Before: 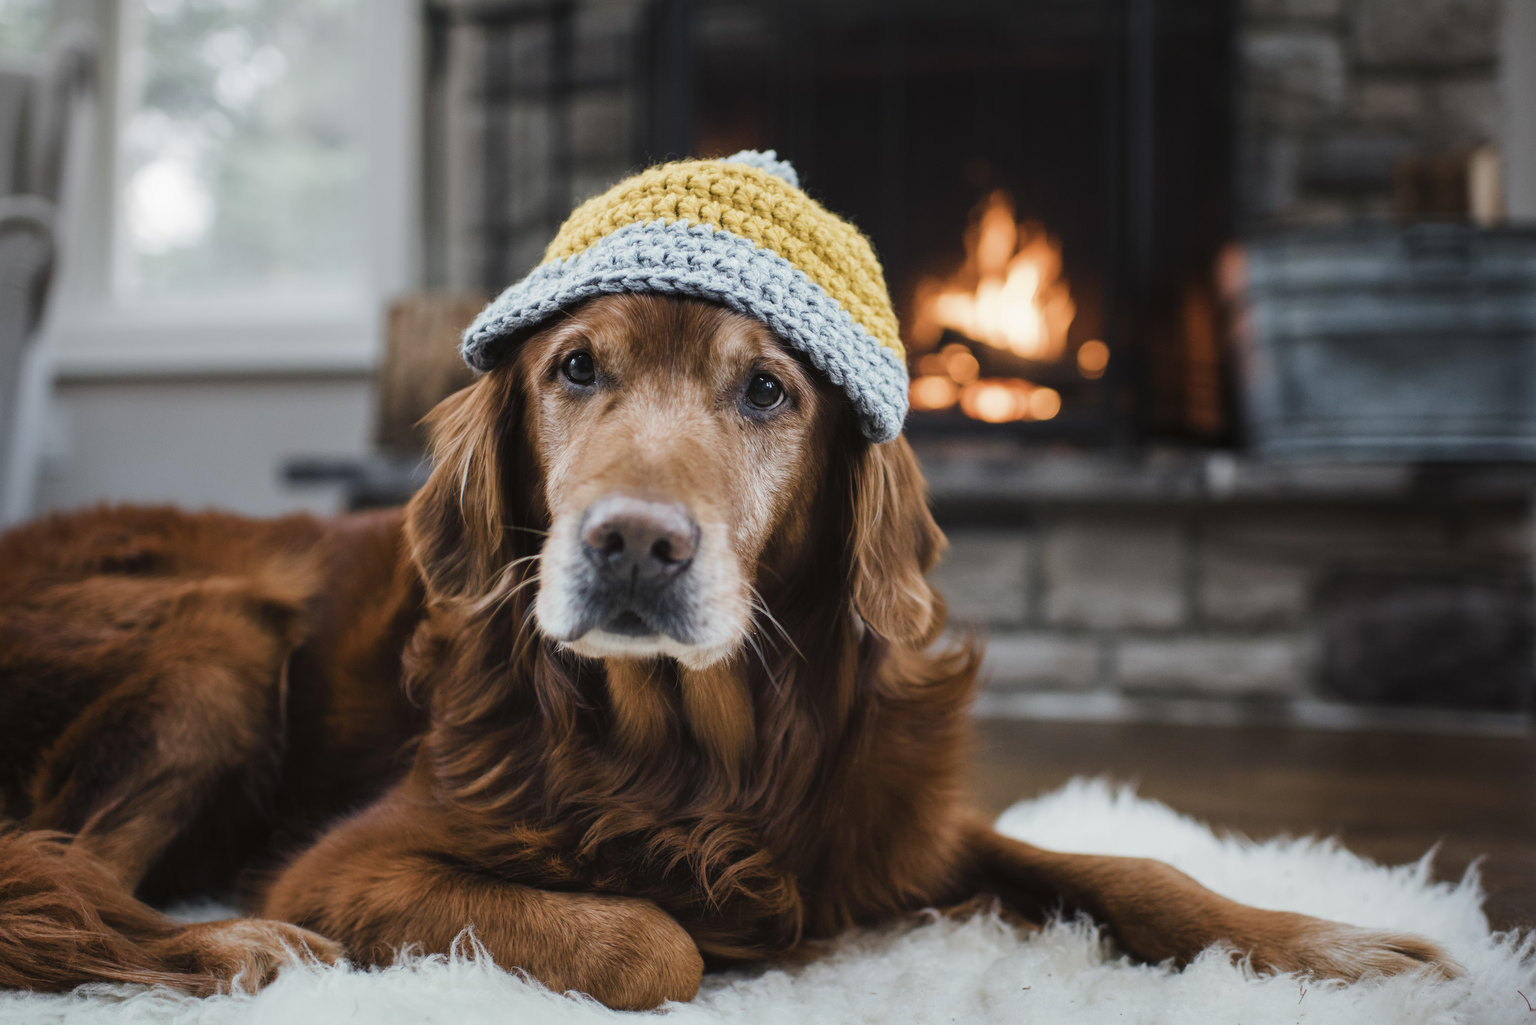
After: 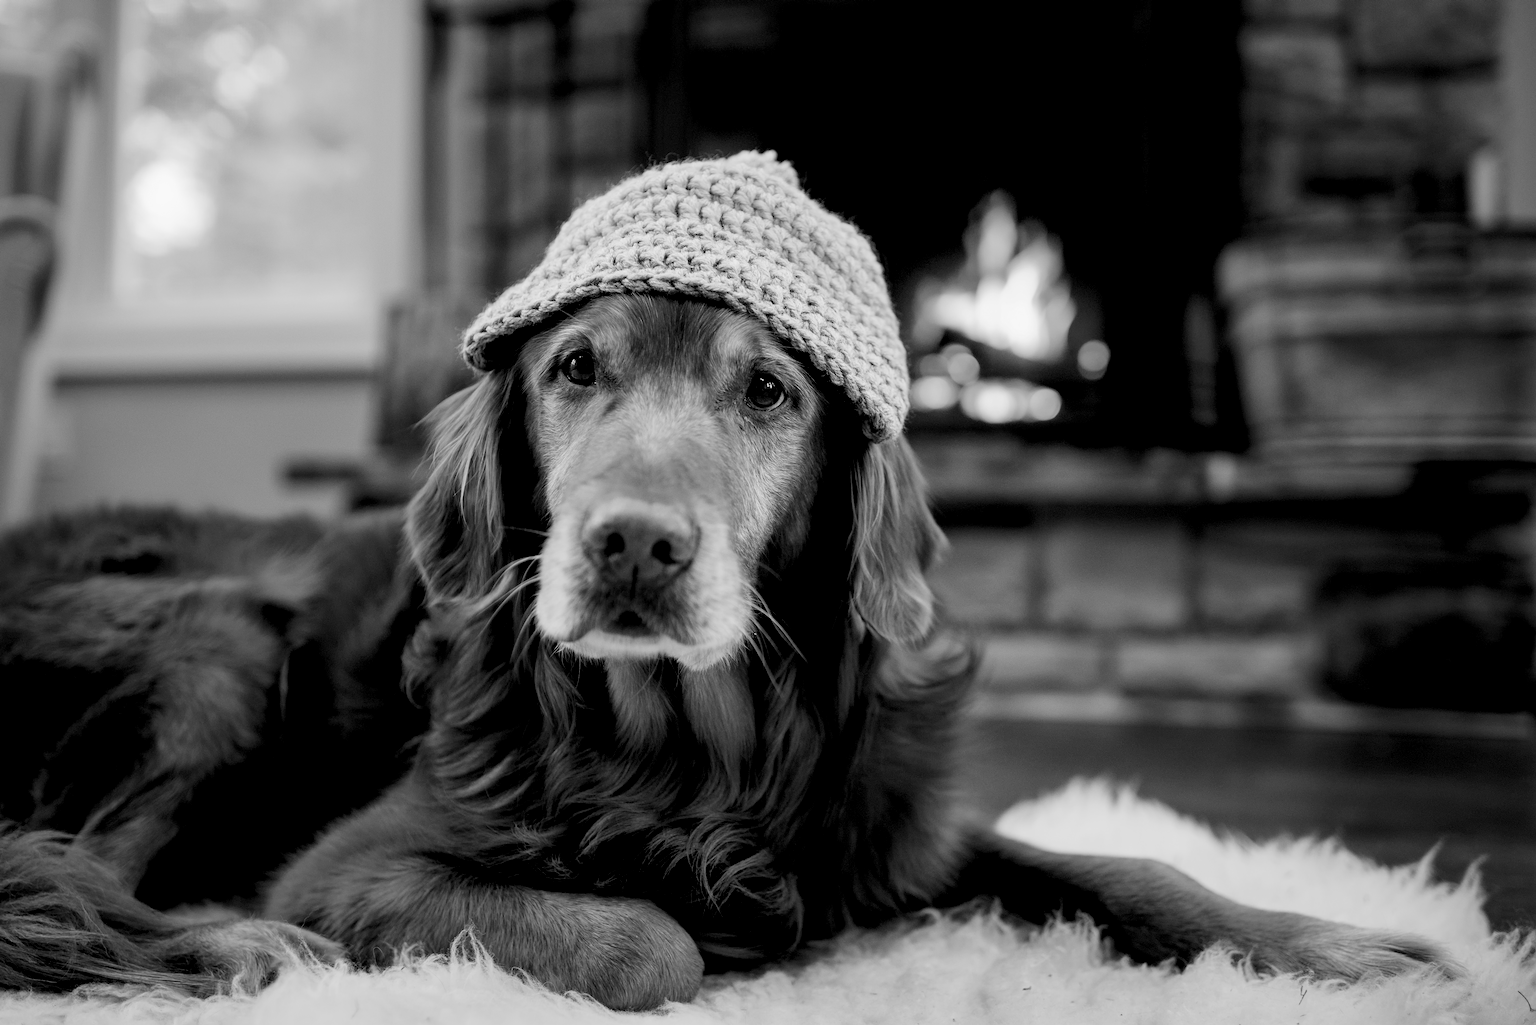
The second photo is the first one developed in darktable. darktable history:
sharpen: on, module defaults
exposure: black level correction 0.012, compensate highlight preservation false
tone equalizer: on, module defaults
monochrome: on, module defaults
